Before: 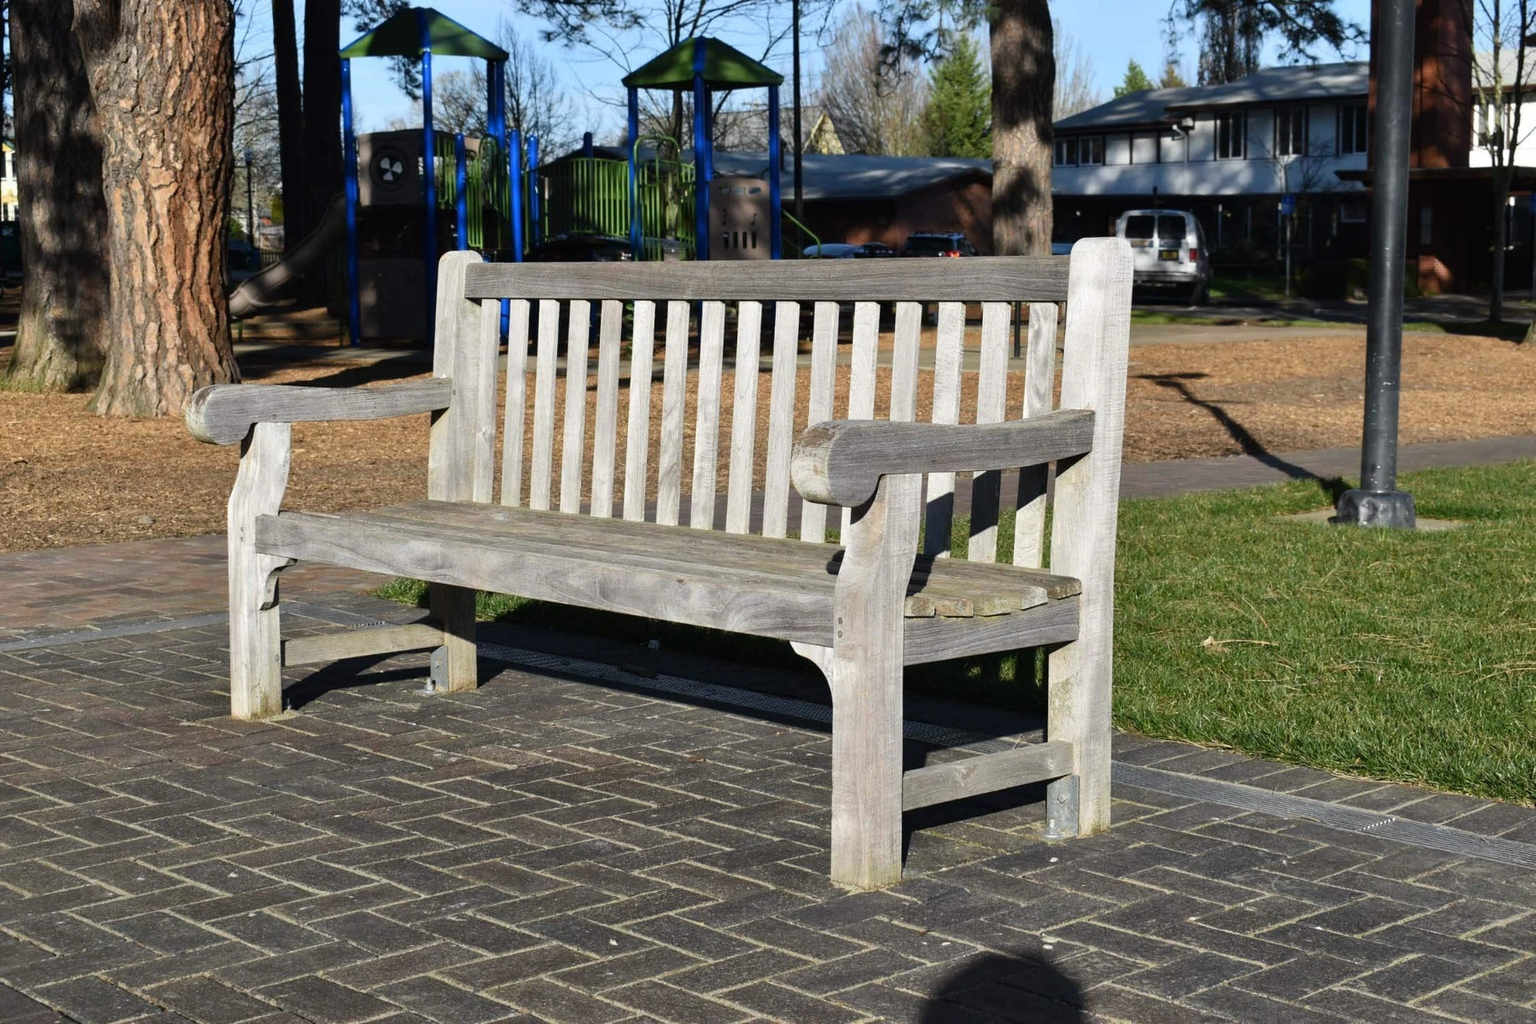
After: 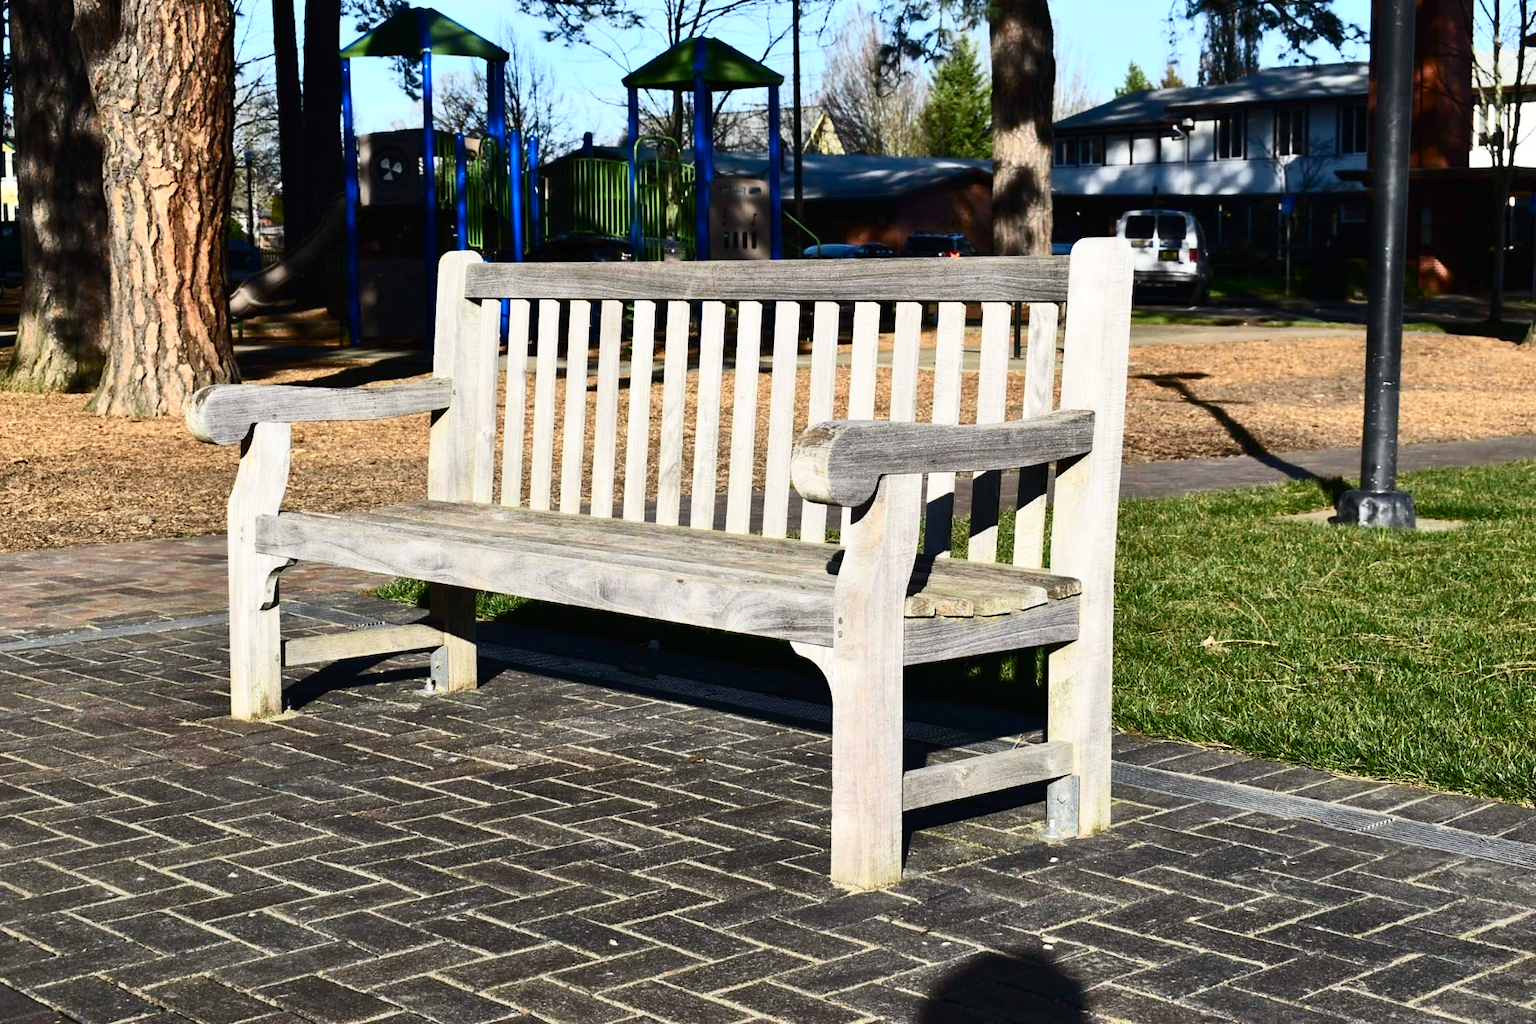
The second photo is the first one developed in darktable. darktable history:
contrast brightness saturation: contrast 0.412, brightness 0.112, saturation 0.214
